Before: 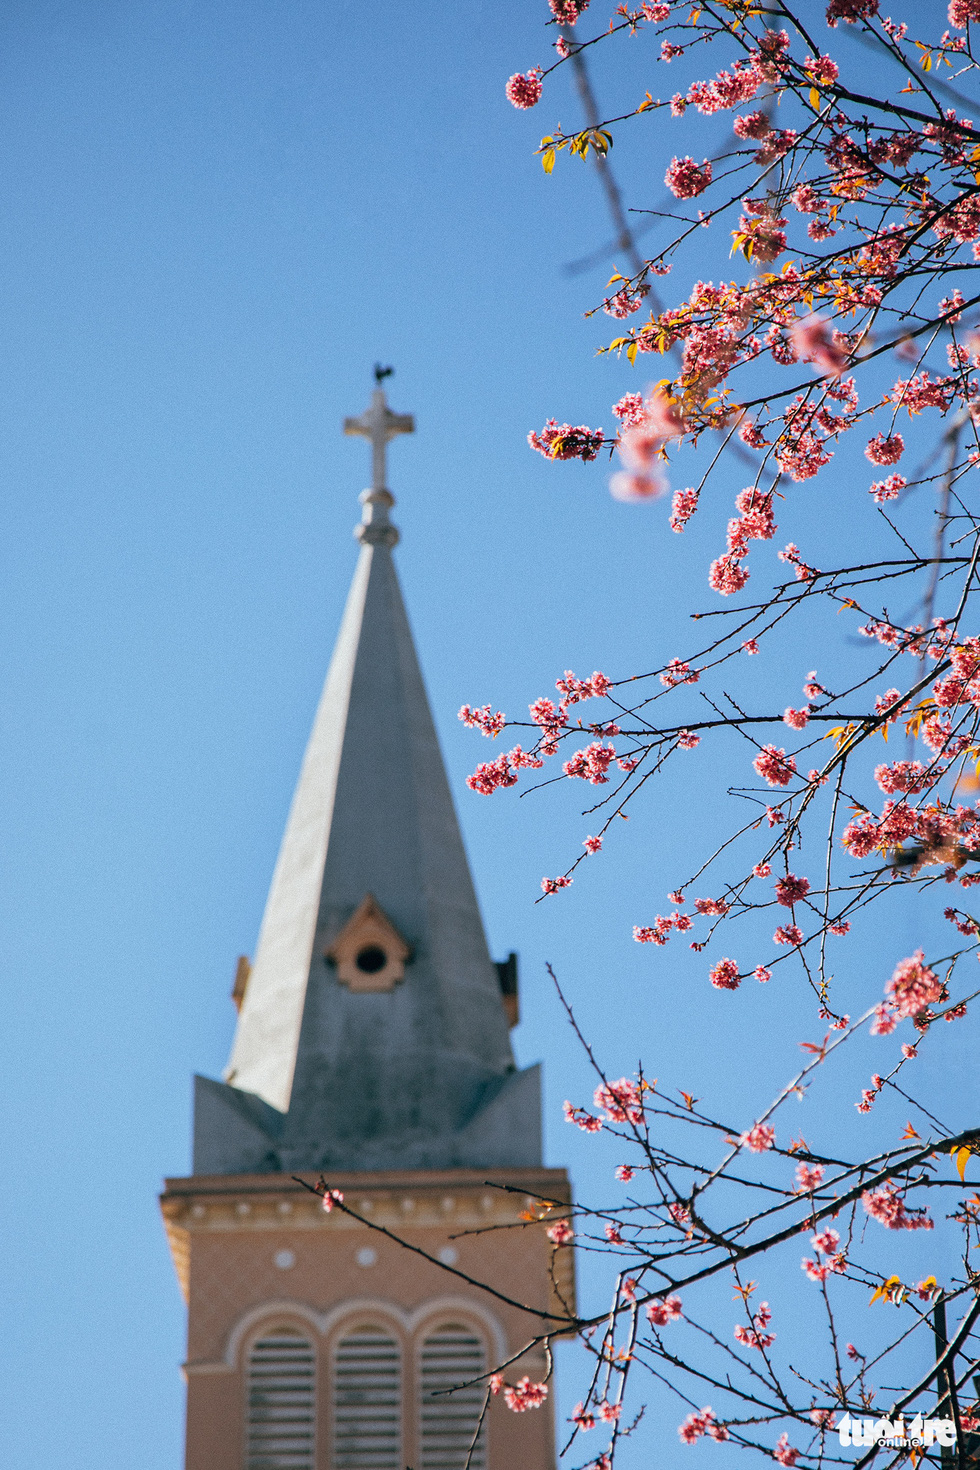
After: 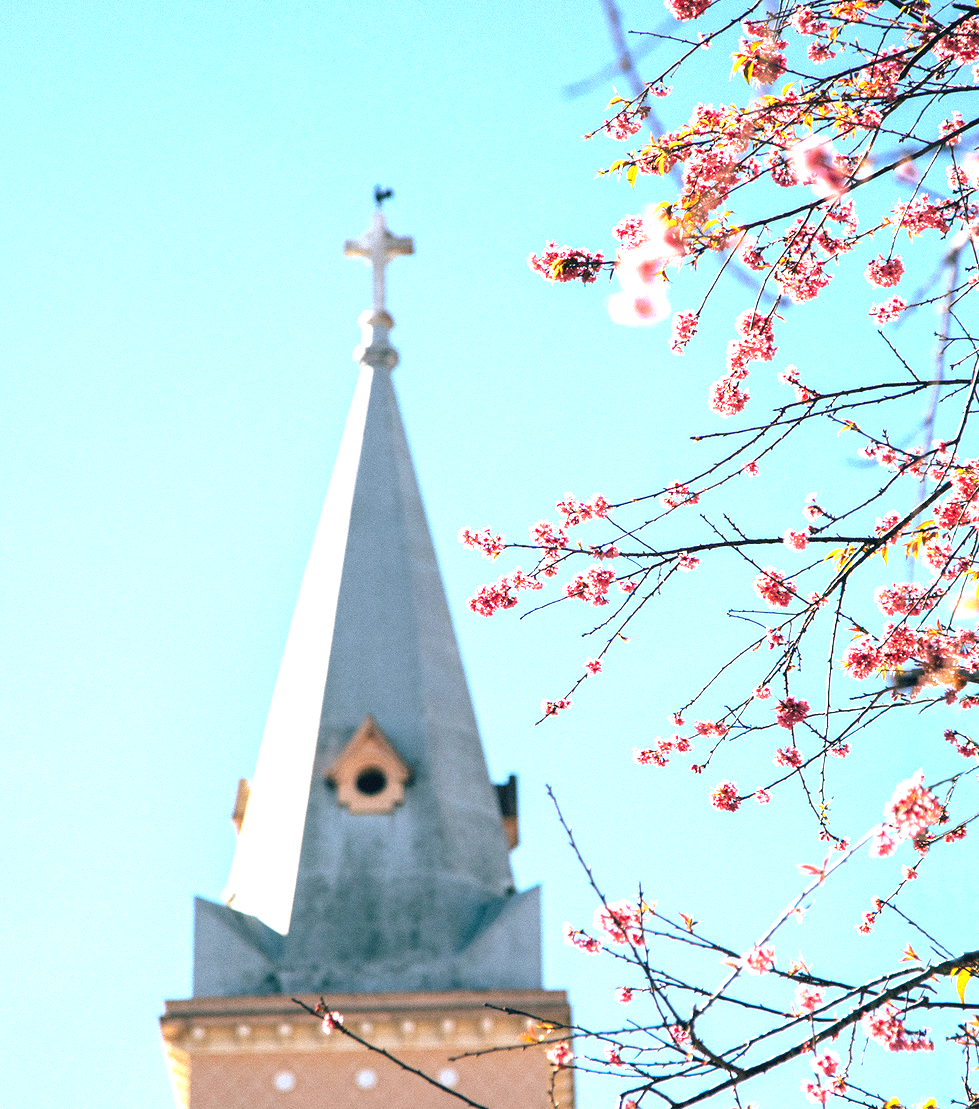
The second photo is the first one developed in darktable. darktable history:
crop and rotate: top 12.148%, bottom 12.345%
exposure: black level correction 0, exposure 1.563 EV, compensate highlight preservation false
